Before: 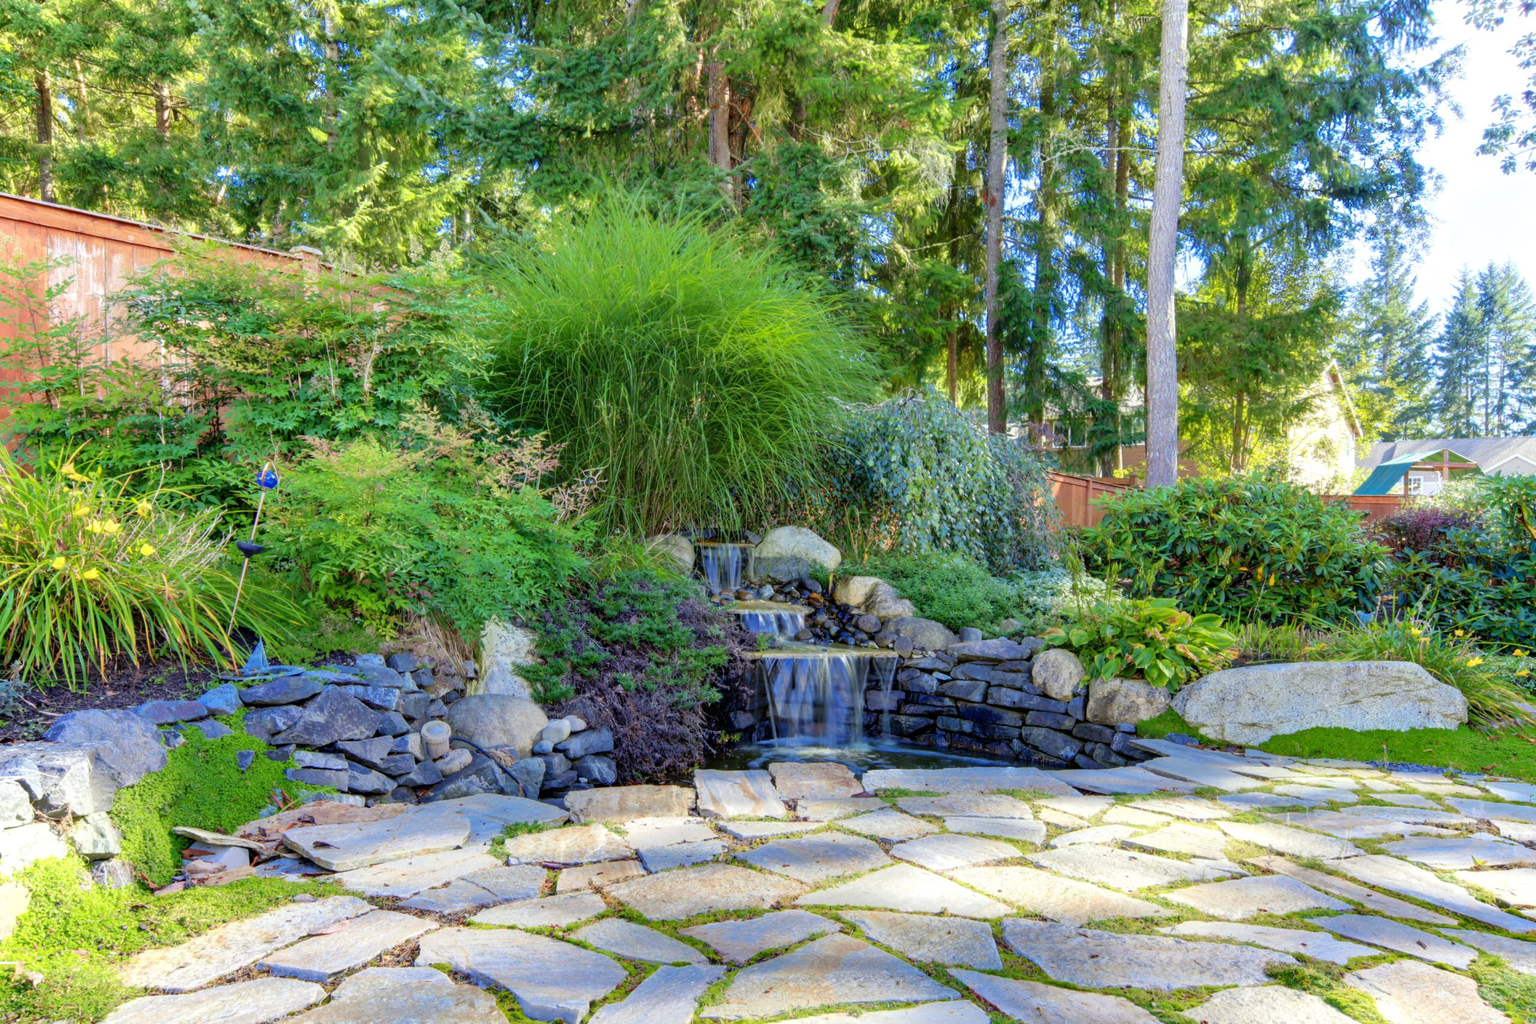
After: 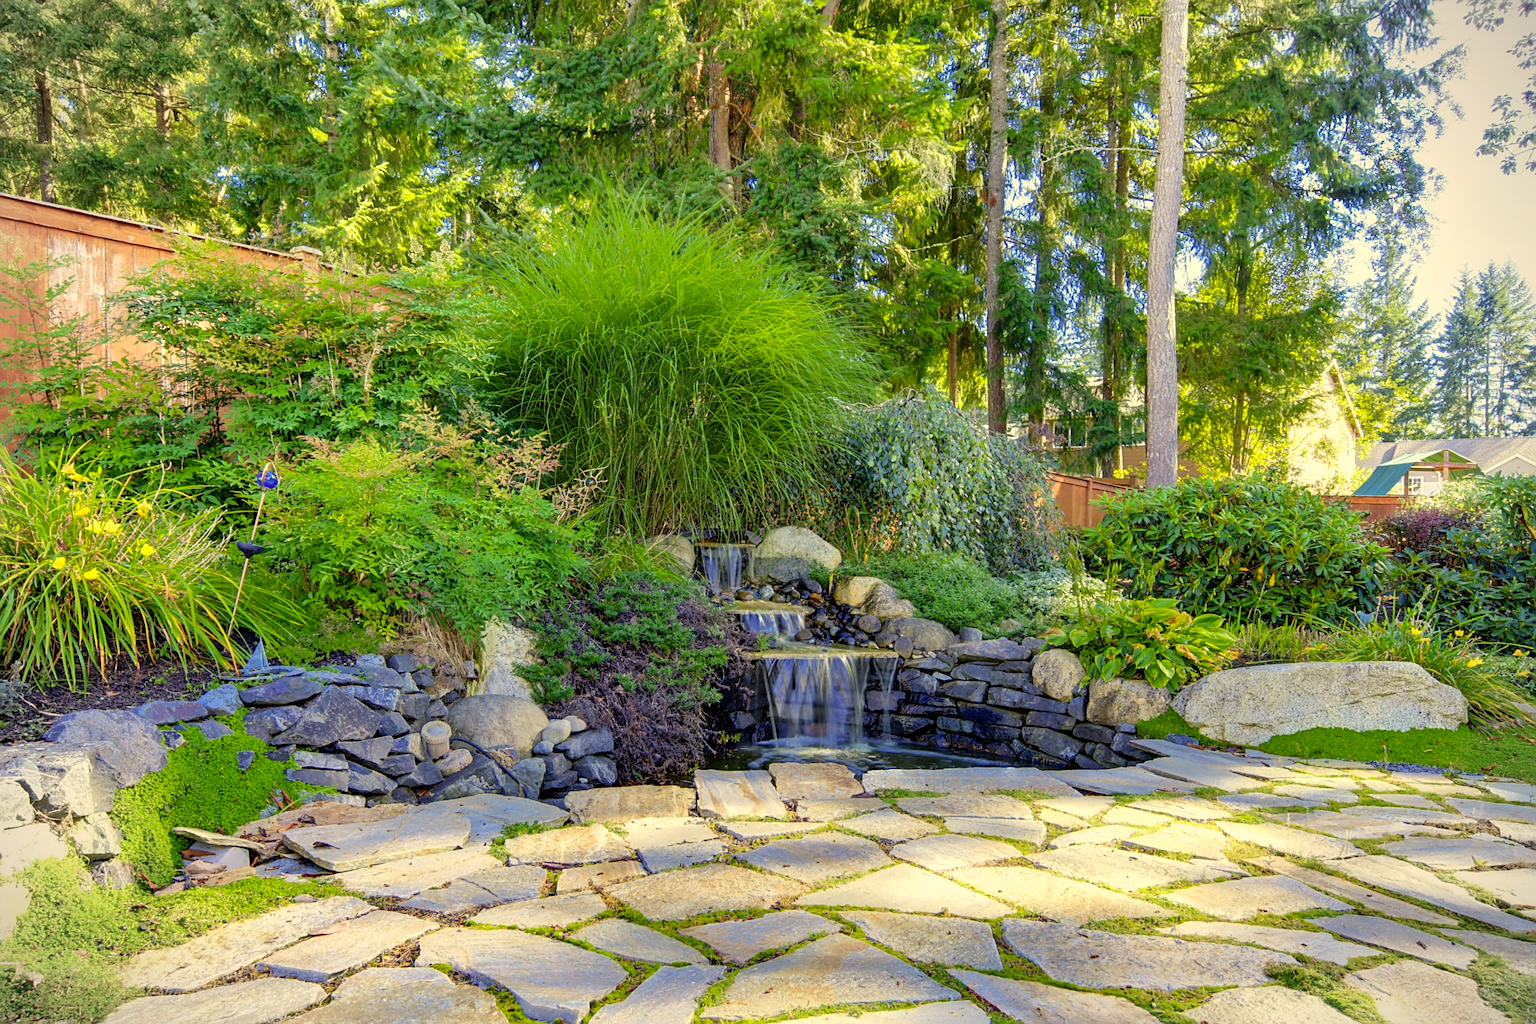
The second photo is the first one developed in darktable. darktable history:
color correction: highlights a* 2.31, highlights b* 23.12
tone equalizer: on, module defaults
vignetting: fall-off start 88.75%, fall-off radius 44.32%, width/height ratio 1.165
sharpen: on, module defaults
